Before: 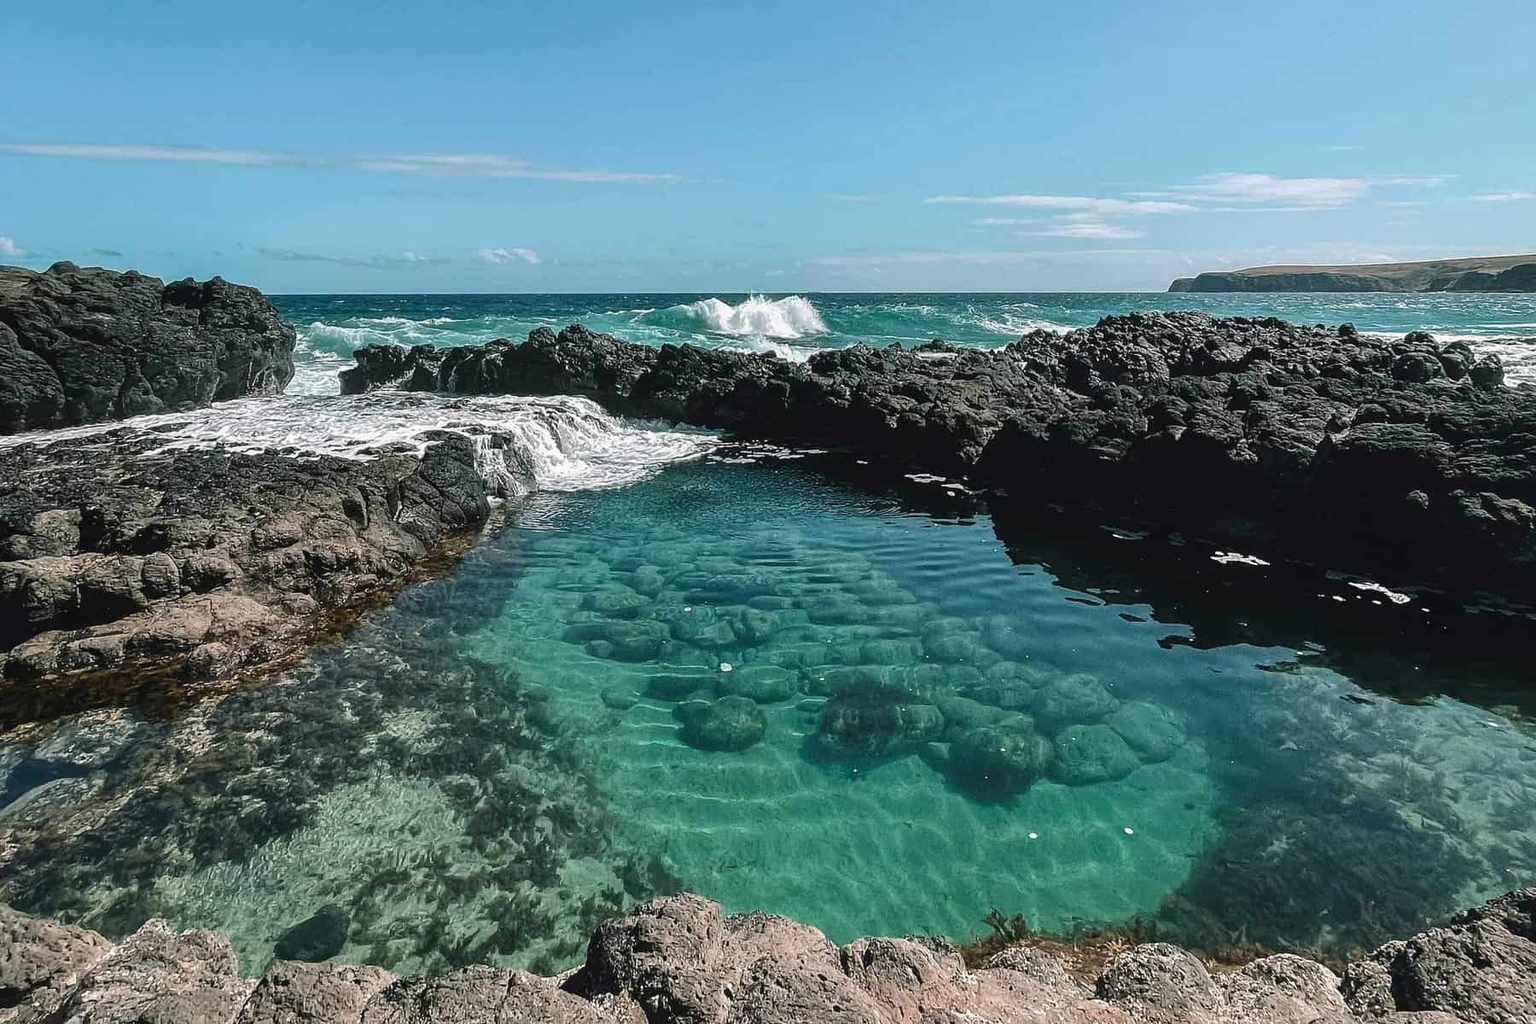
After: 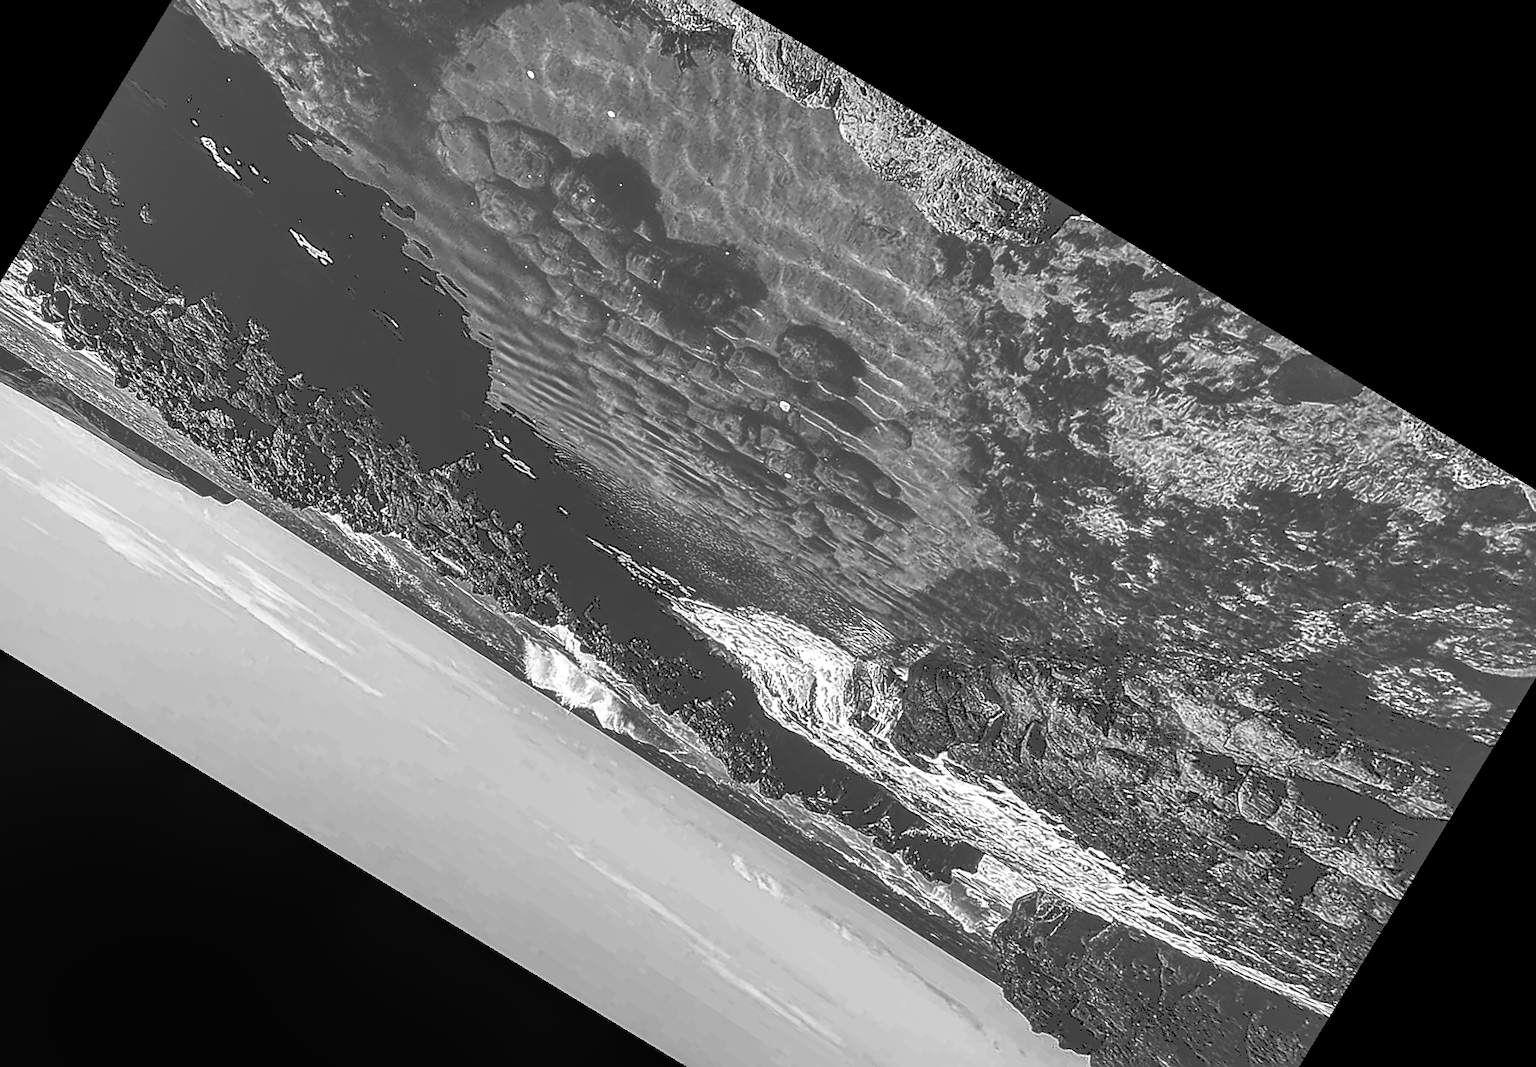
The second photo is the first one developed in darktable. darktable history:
tone curve: curves: ch0 [(0, 0) (0.003, 0.319) (0.011, 0.319) (0.025, 0.323) (0.044, 0.323) (0.069, 0.327) (0.1, 0.33) (0.136, 0.338) (0.177, 0.348) (0.224, 0.361) (0.277, 0.374) (0.335, 0.398) (0.399, 0.444) (0.468, 0.516) (0.543, 0.595) (0.623, 0.694) (0.709, 0.793) (0.801, 0.883) (0.898, 0.942) (1, 1)], preserve colors none
color zones: curves: ch0 [(0.27, 0.396) (0.563, 0.504) (0.75, 0.5) (0.787, 0.307)]
base curve: curves: ch0 [(0, 0) (0.303, 0.277) (1, 1)]
sharpen: on, module defaults
monochrome: a 32, b 64, size 2.3
rotate and perspective: rotation -0.013°, lens shift (vertical) -0.027, lens shift (horizontal) 0.178, crop left 0.016, crop right 0.989, crop top 0.082, crop bottom 0.918
crop and rotate: angle 148.68°, left 9.111%, top 15.603%, right 4.588%, bottom 17.041%
local contrast: detail 150%
